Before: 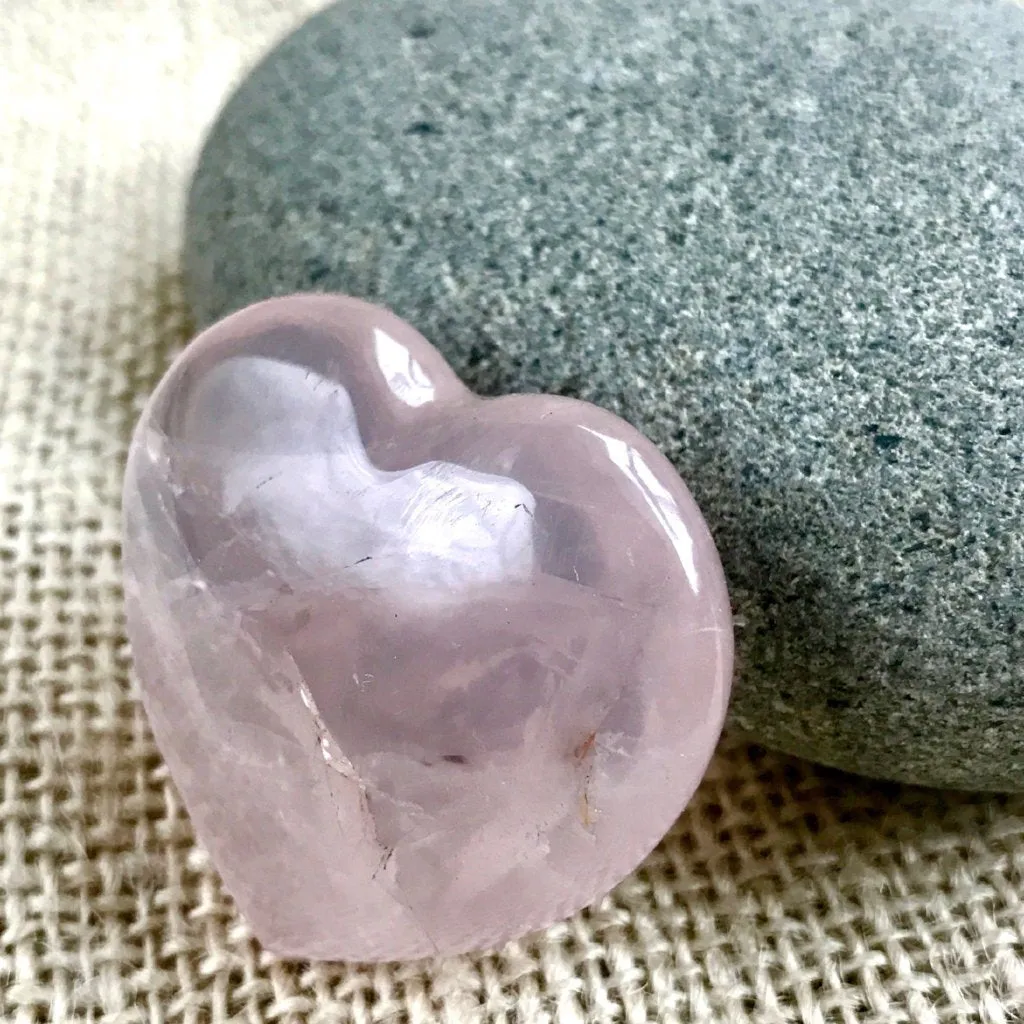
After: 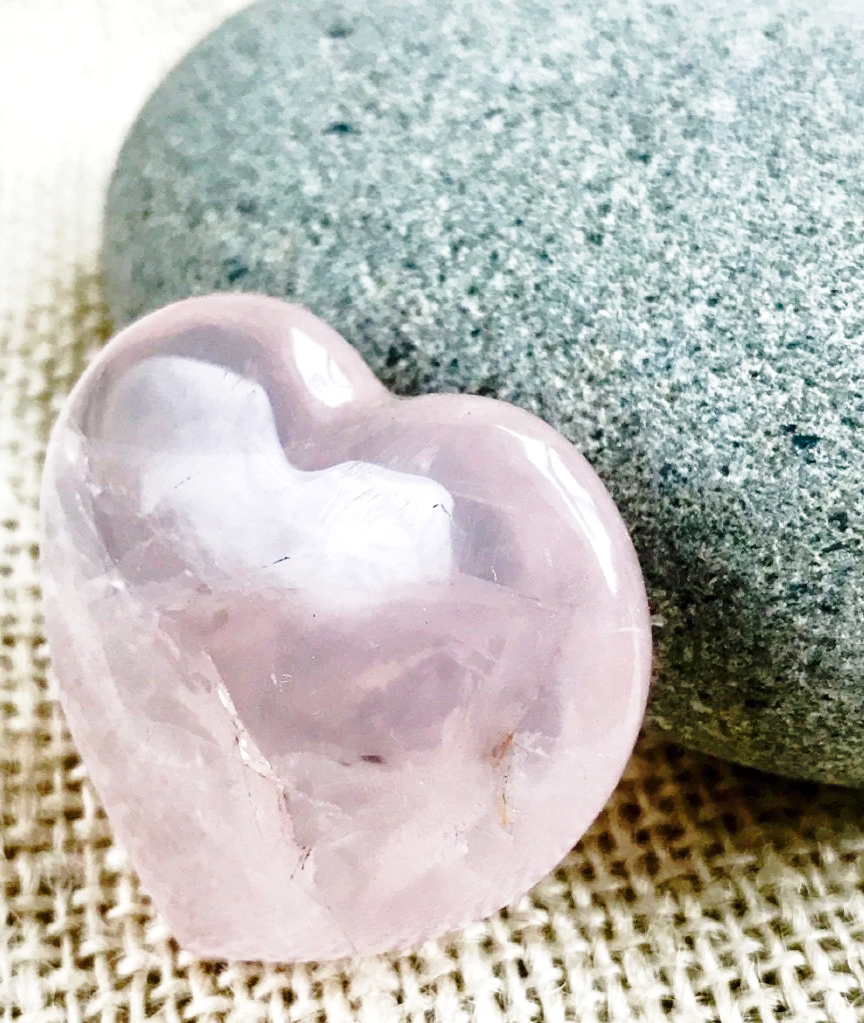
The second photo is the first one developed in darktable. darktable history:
base curve: curves: ch0 [(0, 0) (0.028, 0.03) (0.121, 0.232) (0.46, 0.748) (0.859, 0.968) (1, 1)], preserve colors none
crop: left 8.039%, right 7.495%
